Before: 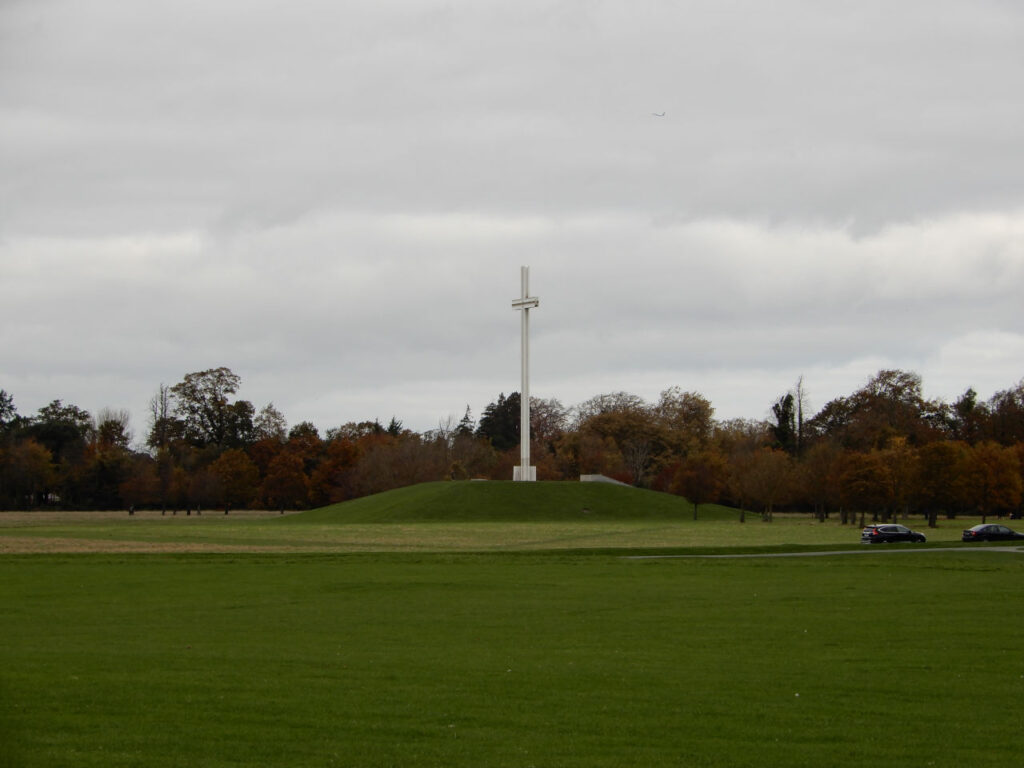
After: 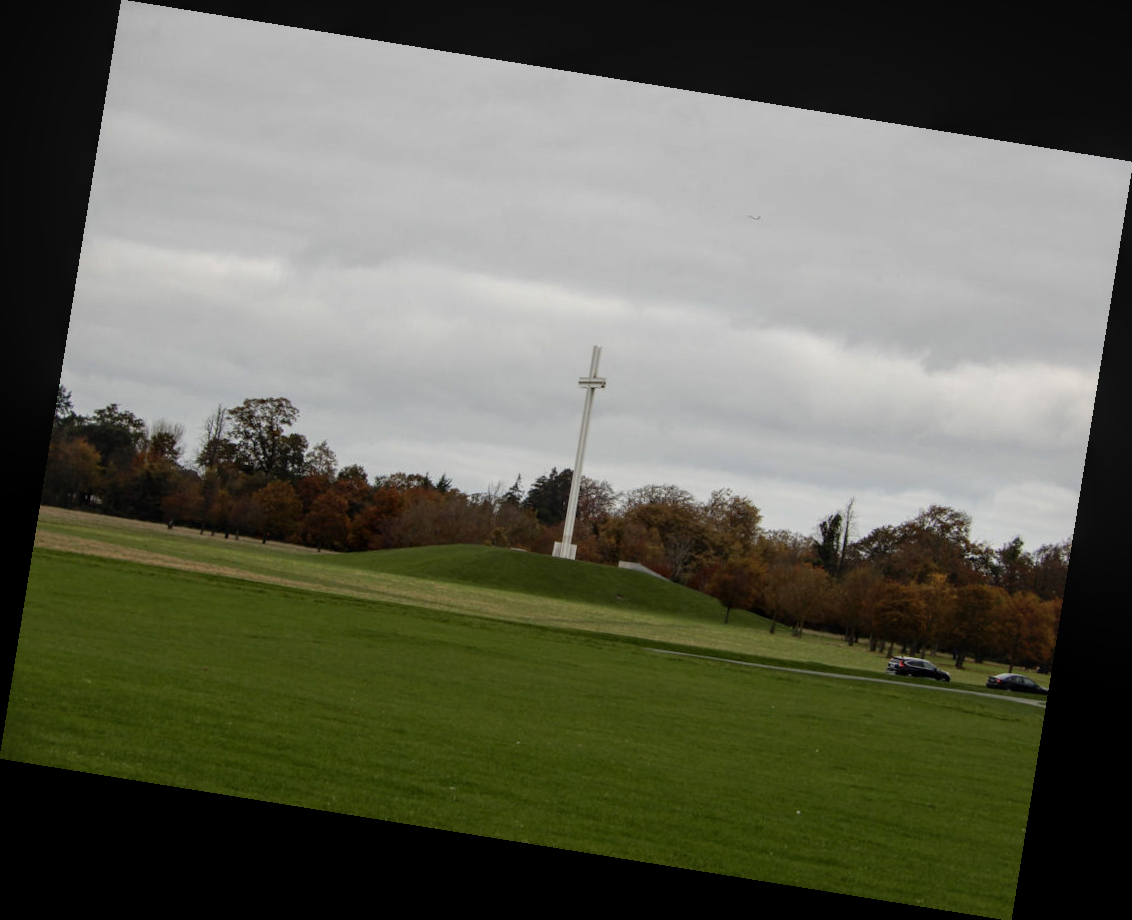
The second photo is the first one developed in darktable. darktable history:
local contrast: on, module defaults
rotate and perspective: rotation 9.12°, automatic cropping off
